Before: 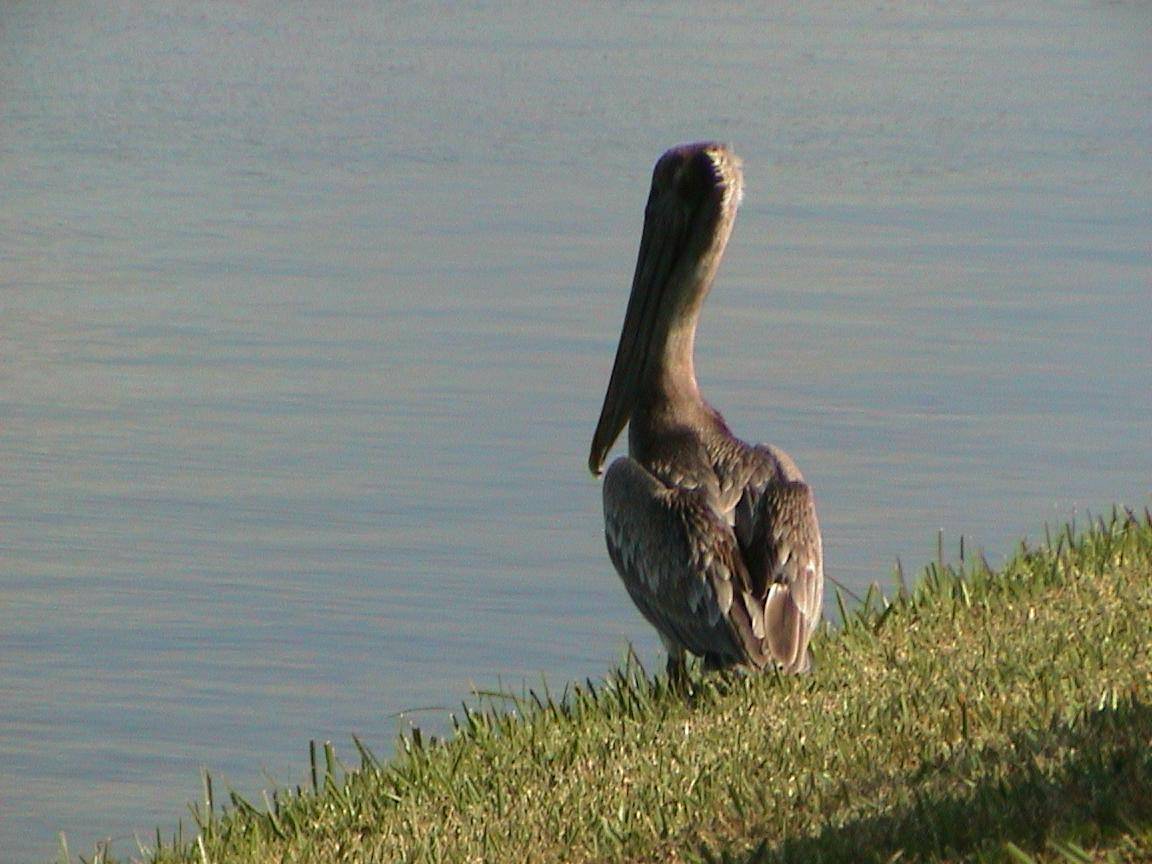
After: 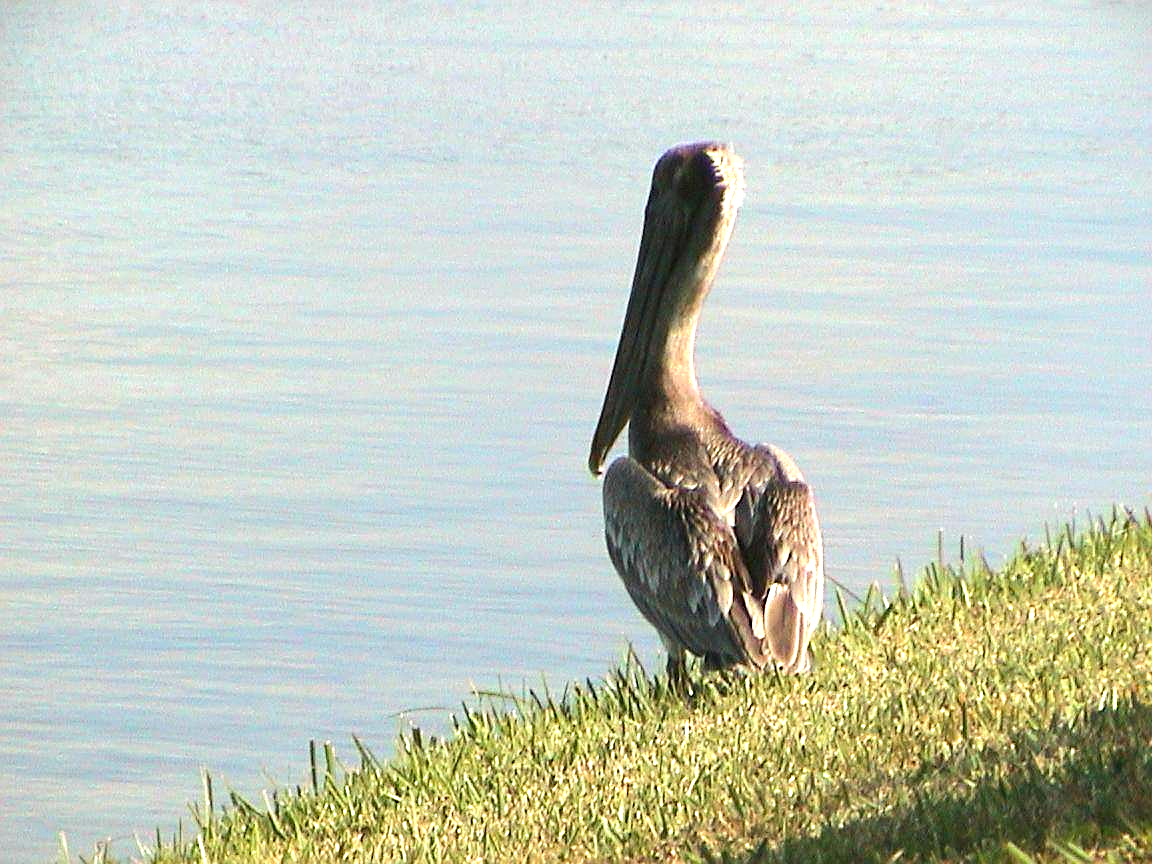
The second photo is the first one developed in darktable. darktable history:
sharpen: on, module defaults
exposure: black level correction 0, exposure 1.379 EV, compensate exposure bias true, compensate highlight preservation false
